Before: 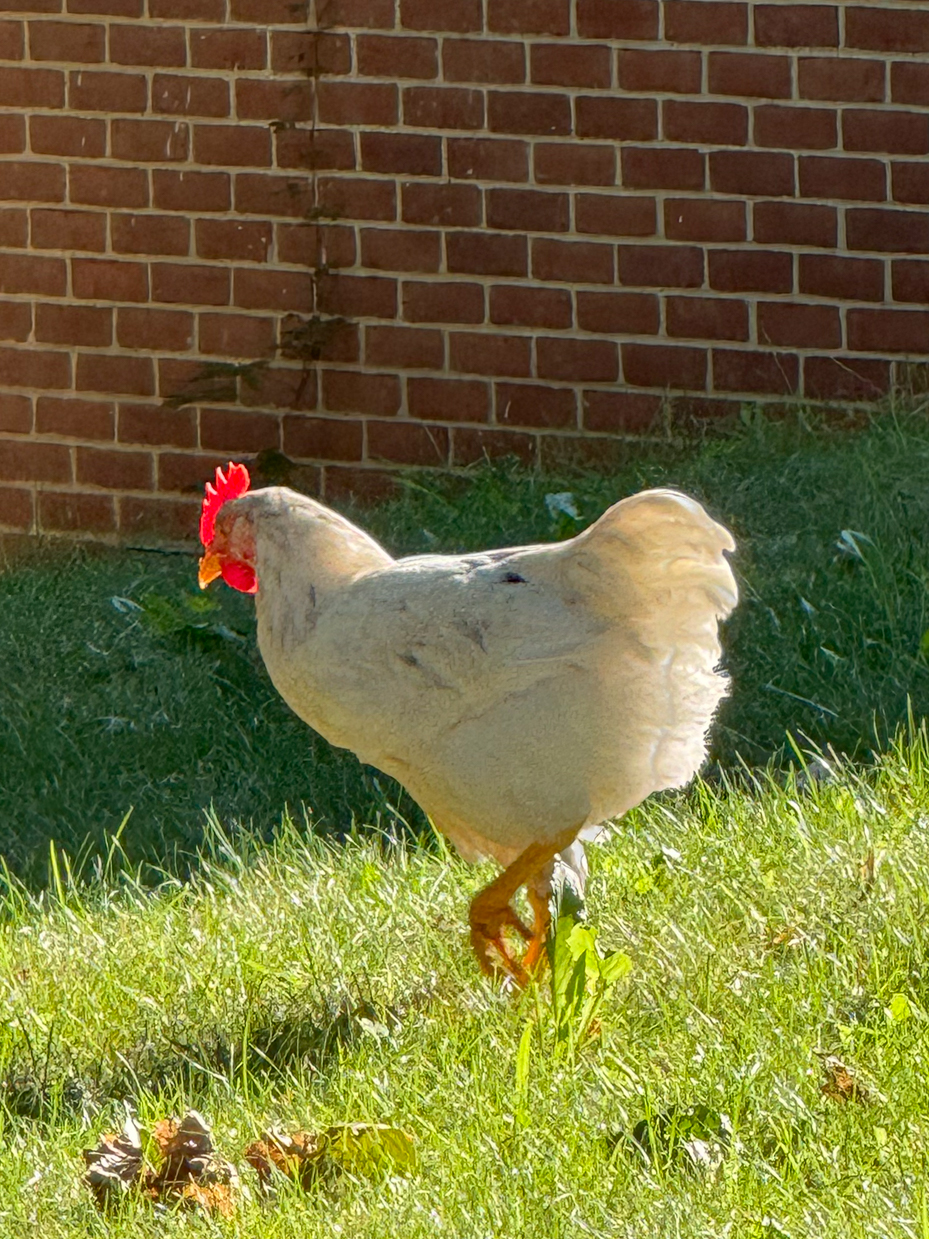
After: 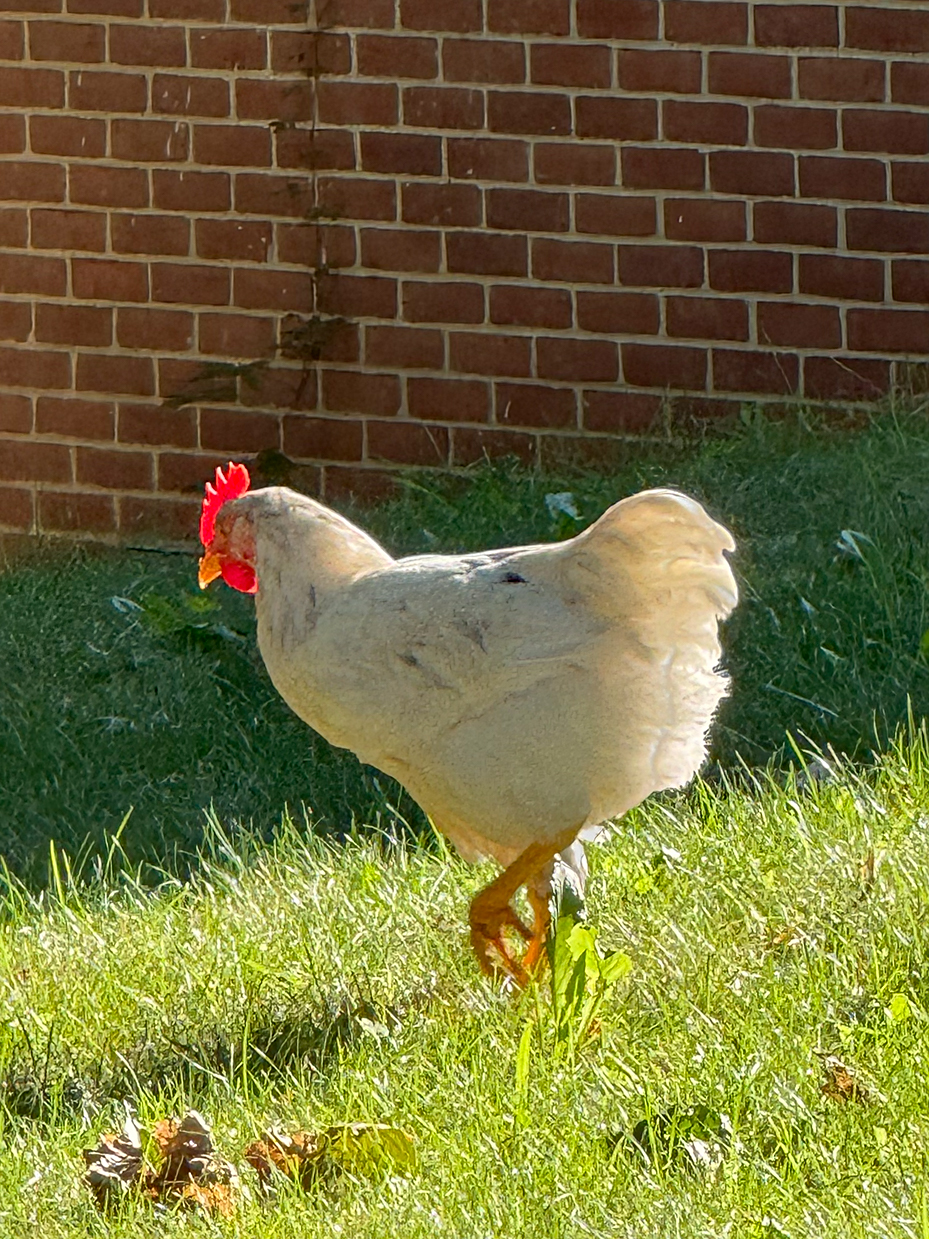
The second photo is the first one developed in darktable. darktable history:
sharpen: radius 1.892, amount 0.409, threshold 1.551
